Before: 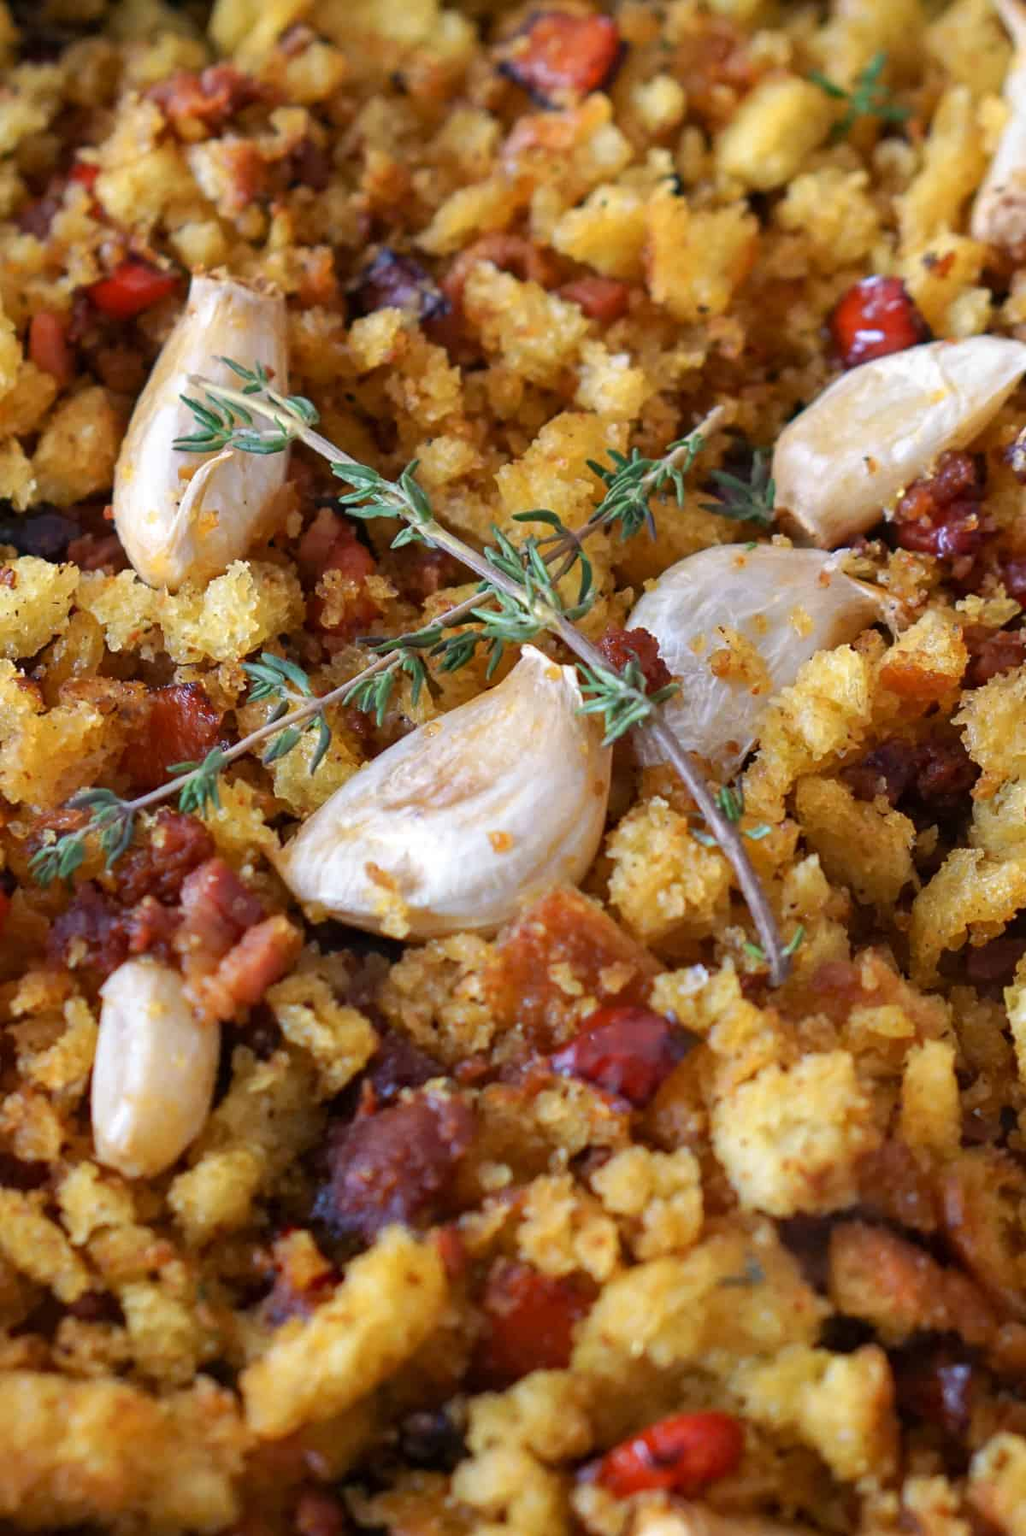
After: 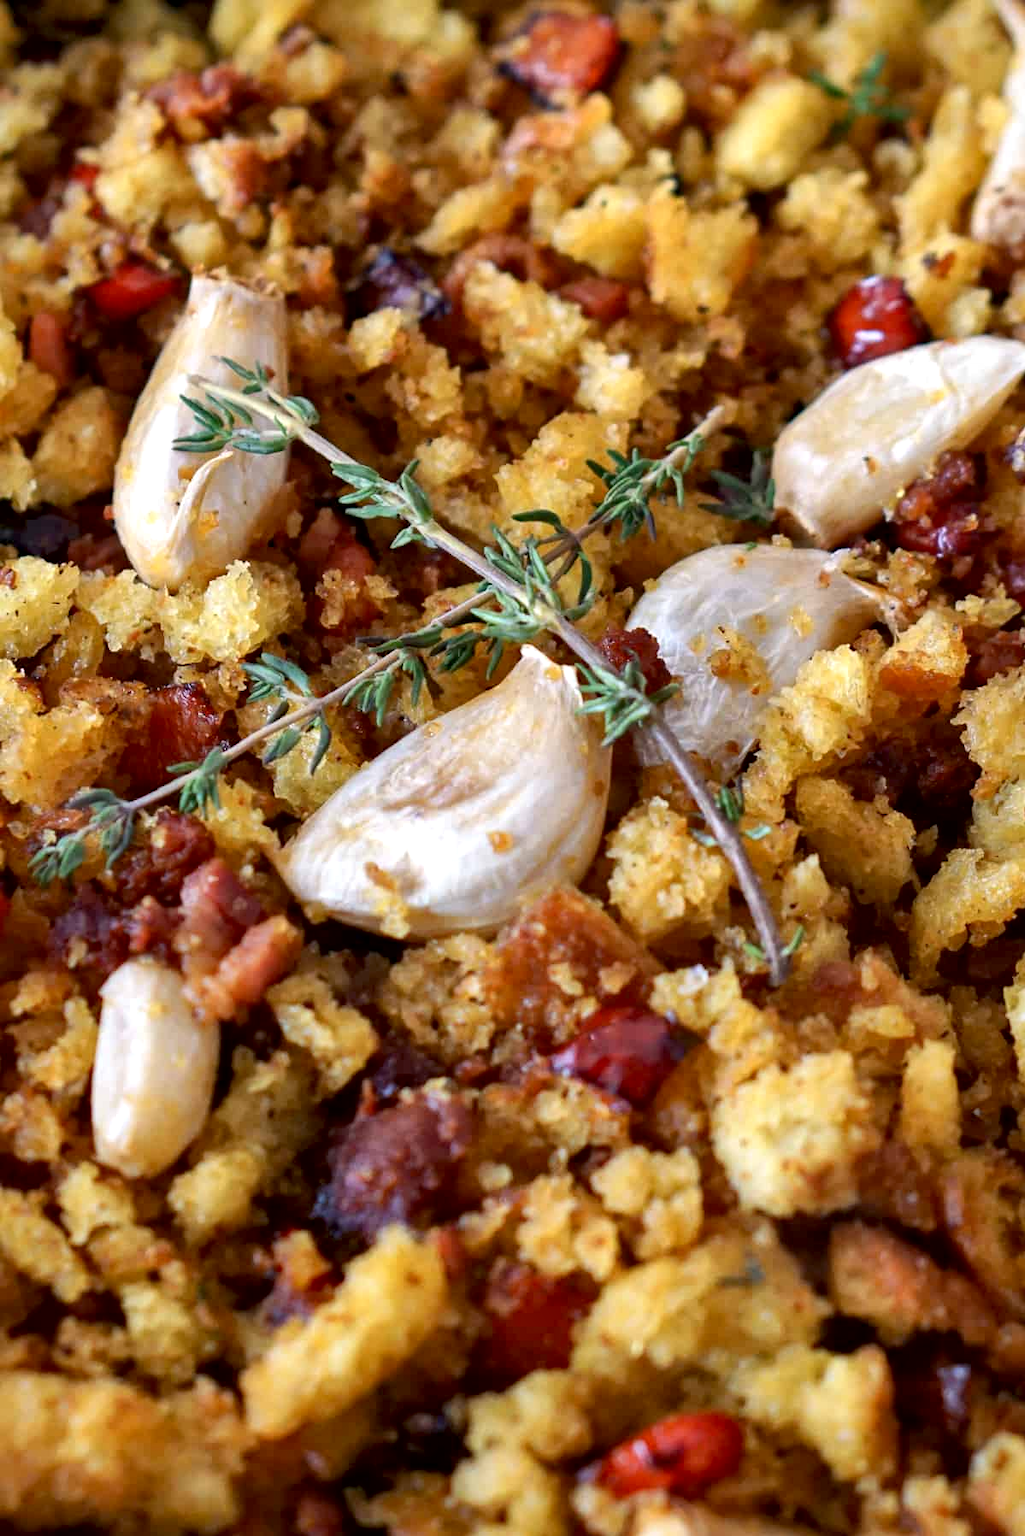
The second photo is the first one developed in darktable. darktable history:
exposure: black level correction 0.004, exposure 0.014 EV, compensate highlight preservation false
local contrast: mode bilateral grid, contrast 25, coarseness 60, detail 151%, midtone range 0.2
